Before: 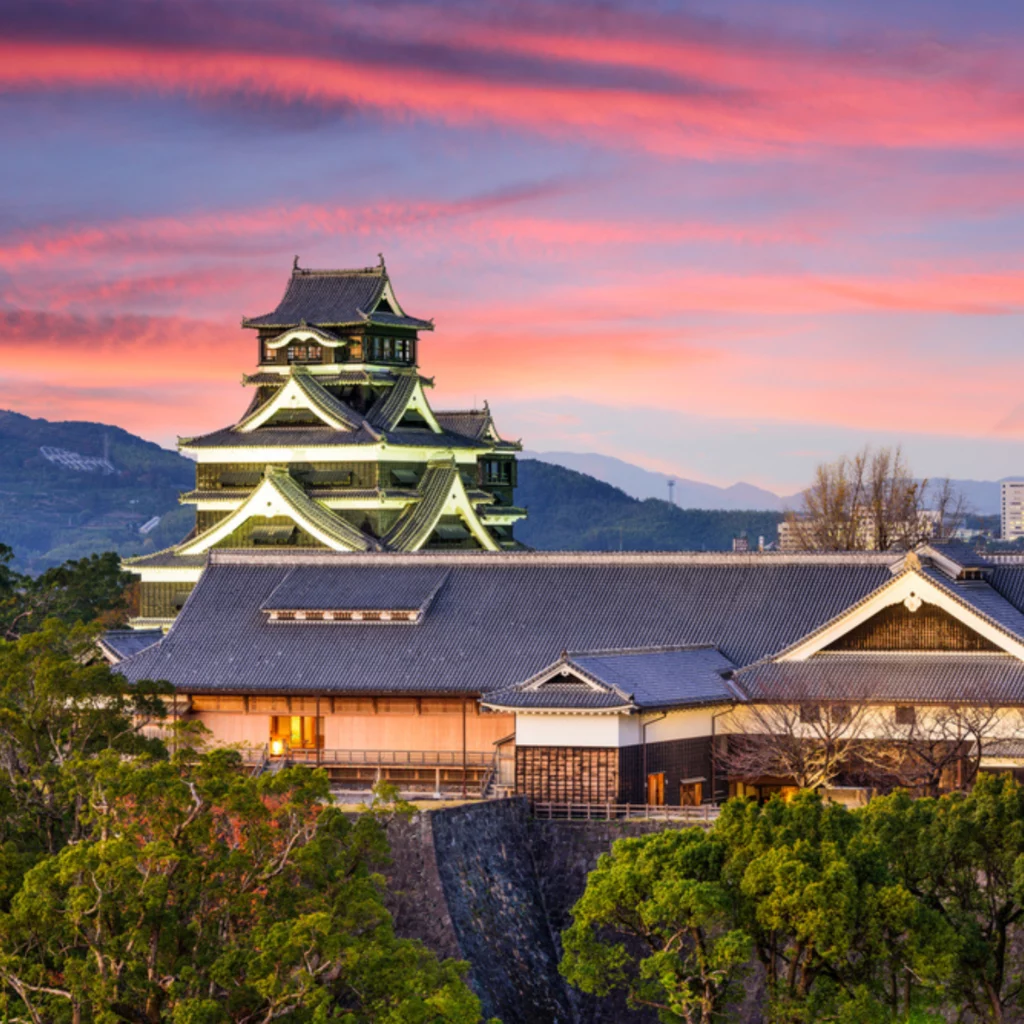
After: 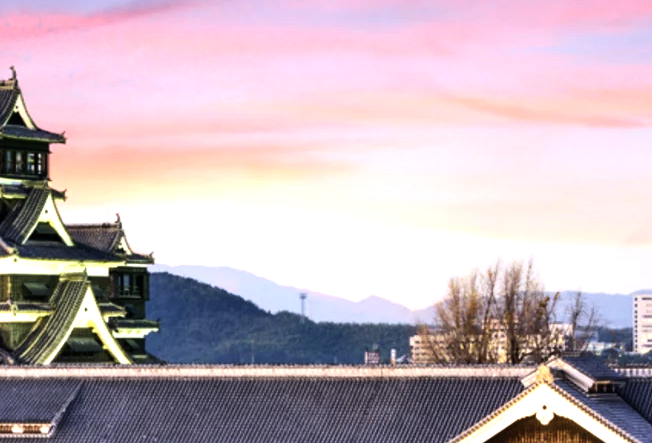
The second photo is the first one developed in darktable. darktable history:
crop: left 36.005%, top 18.293%, right 0.31%, bottom 38.444%
tone equalizer: -8 EV -1.08 EV, -7 EV -1.01 EV, -6 EV -0.867 EV, -5 EV -0.578 EV, -3 EV 0.578 EV, -2 EV 0.867 EV, -1 EV 1.01 EV, +0 EV 1.08 EV, edges refinement/feathering 500, mask exposure compensation -1.57 EV, preserve details no
contrast brightness saturation: saturation -0.05
